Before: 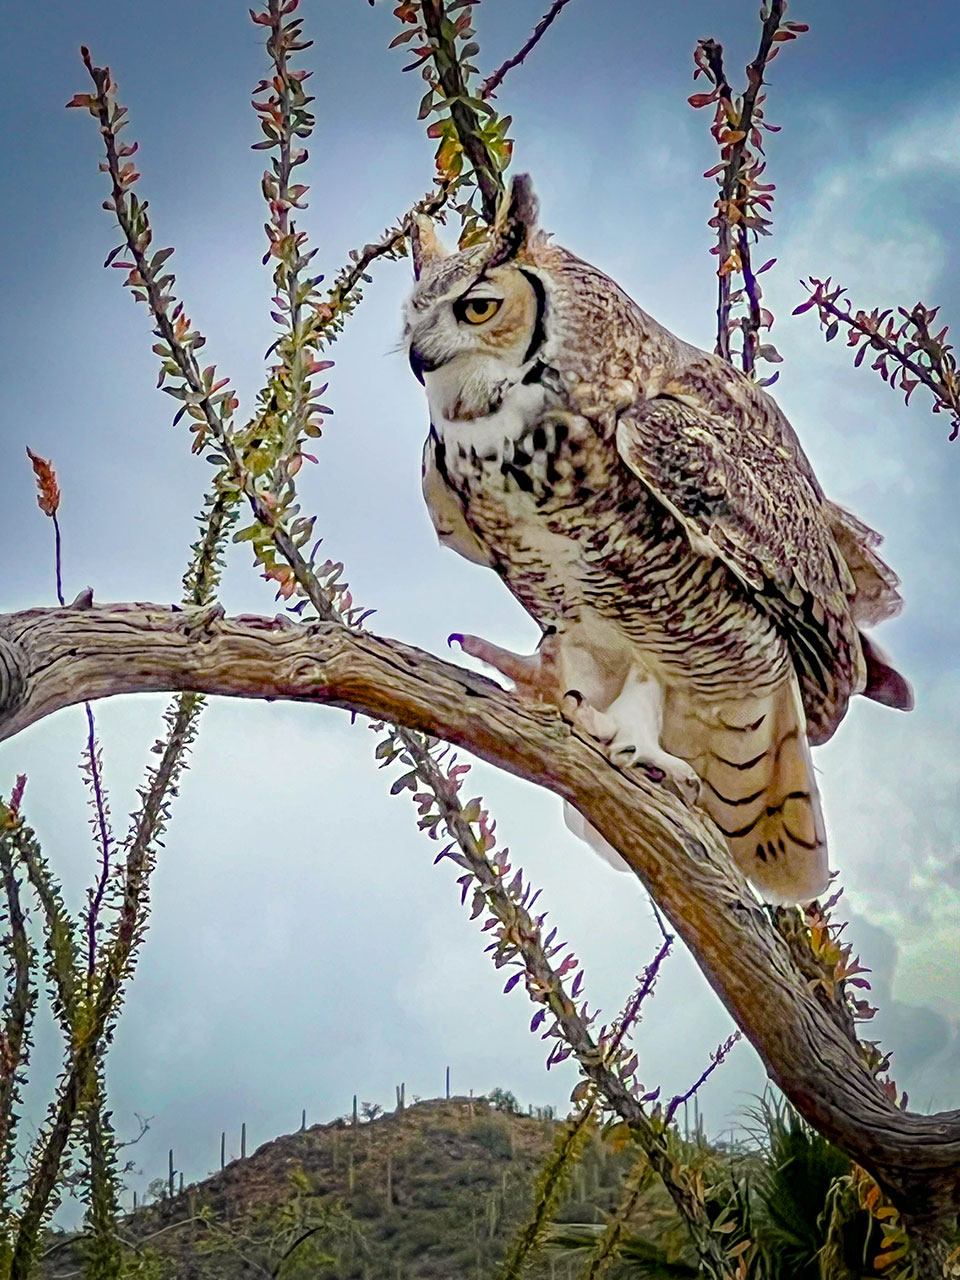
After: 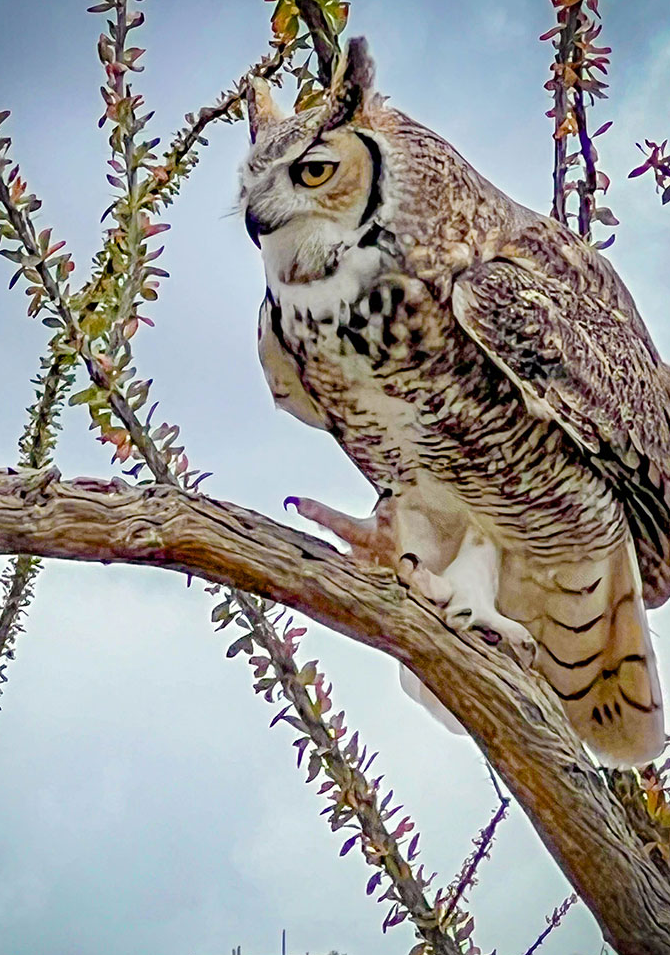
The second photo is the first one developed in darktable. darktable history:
crop and rotate: left 17.106%, top 10.752%, right 13.042%, bottom 14.596%
